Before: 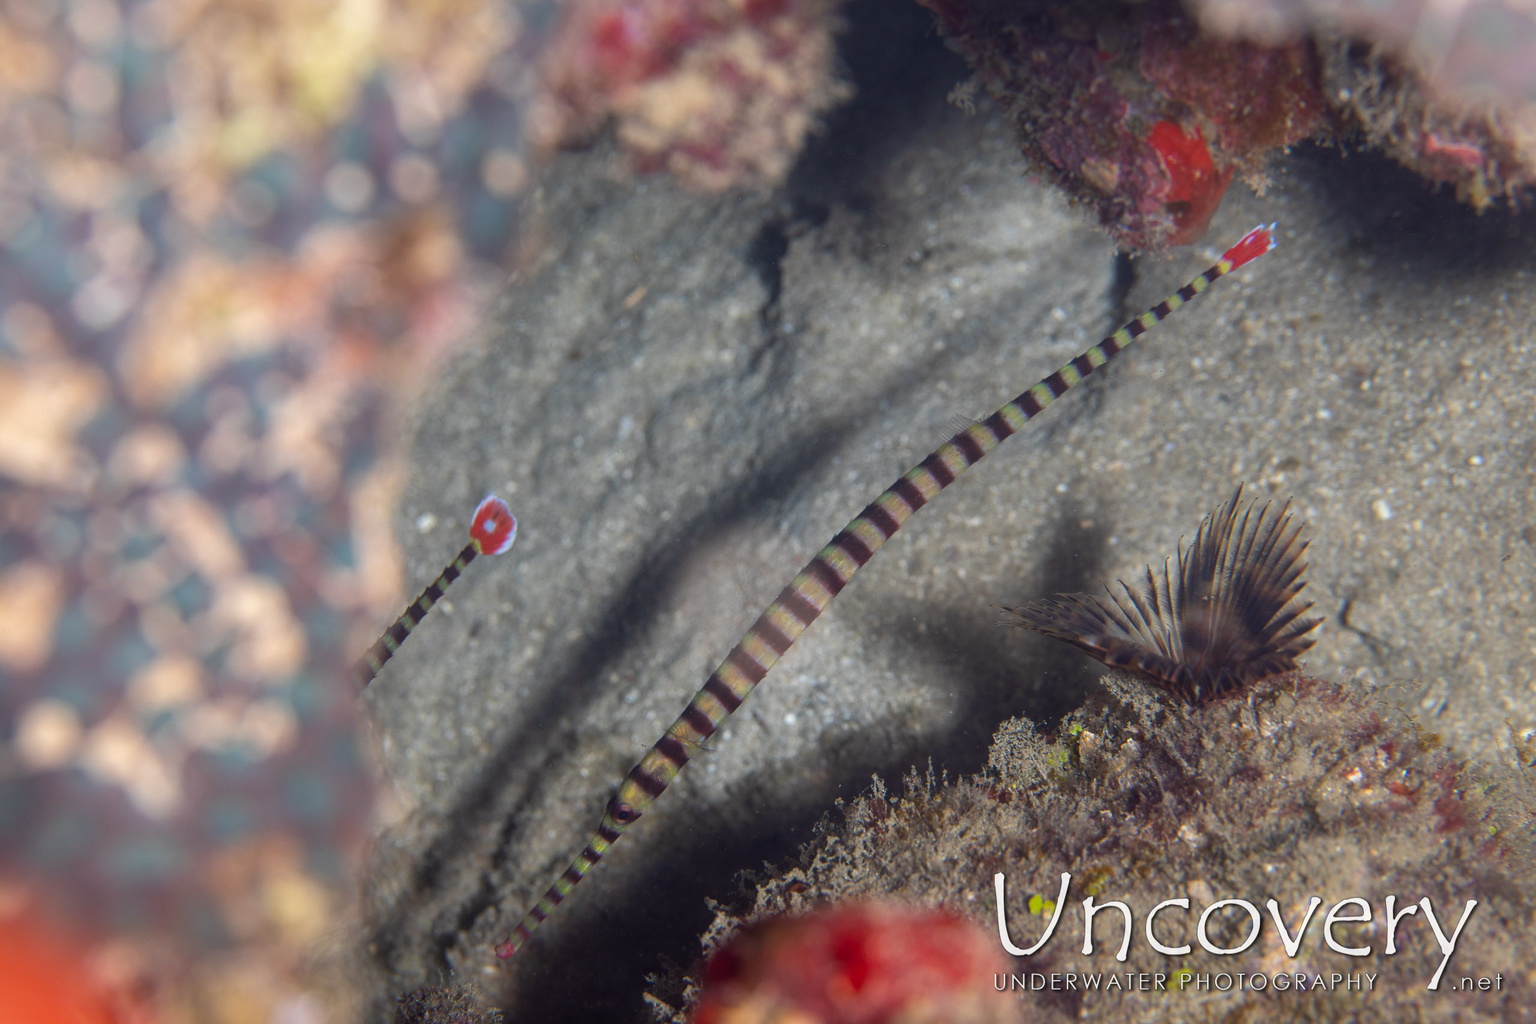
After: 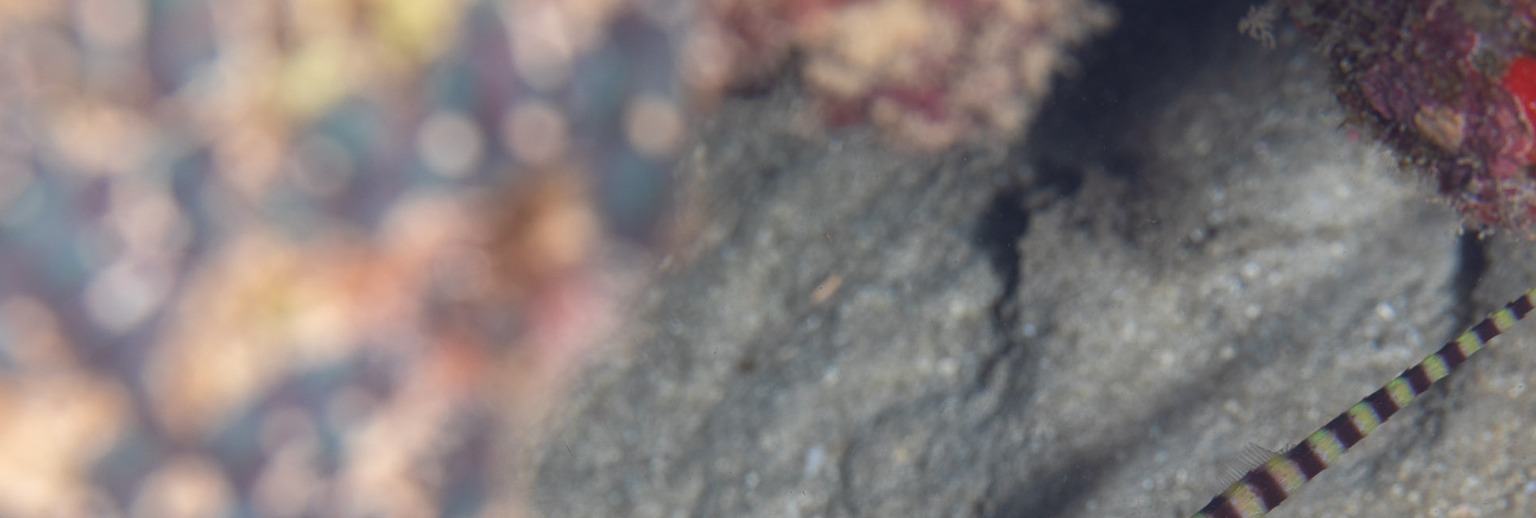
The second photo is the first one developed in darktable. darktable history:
crop: left 0.563%, top 7.648%, right 23.613%, bottom 53.927%
